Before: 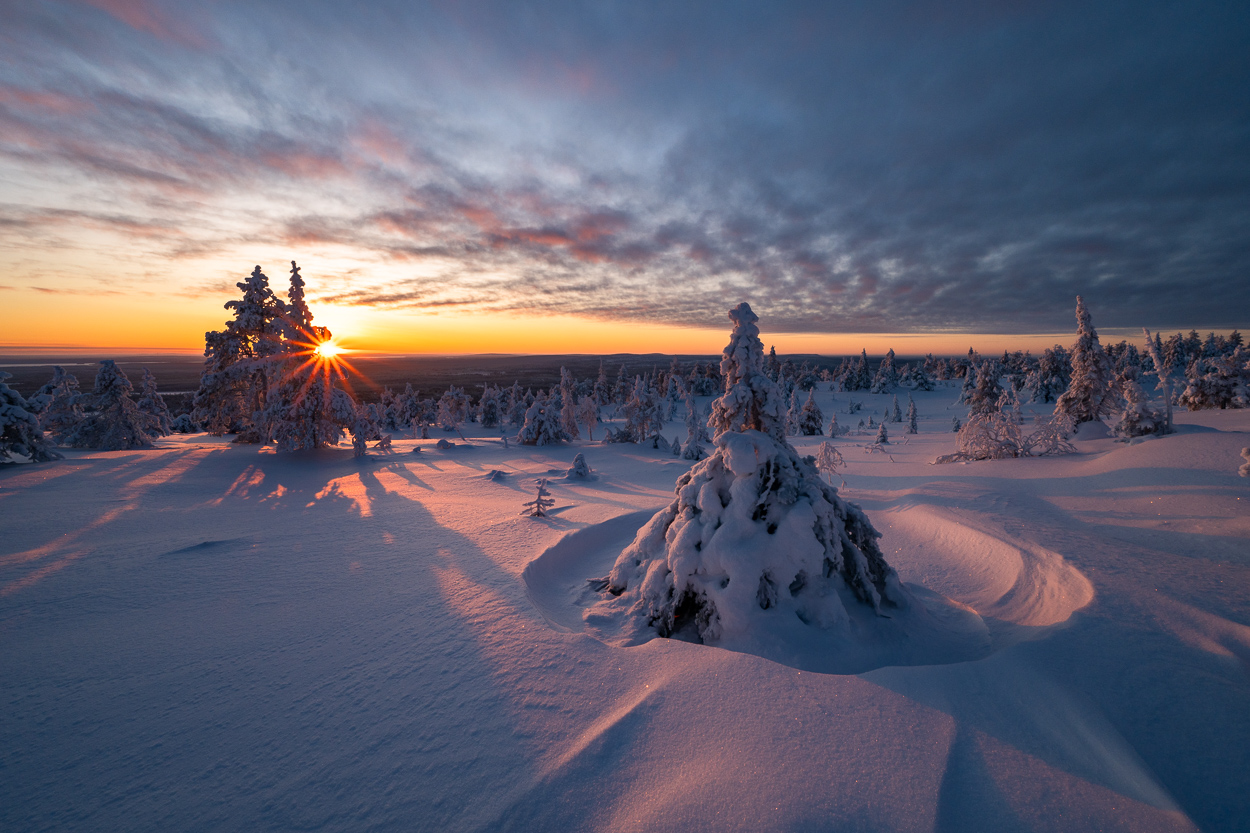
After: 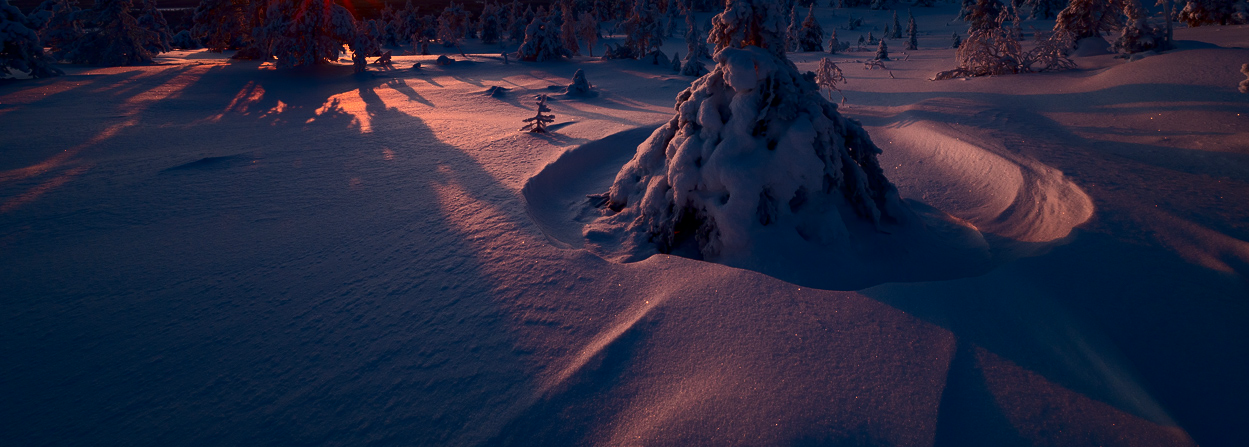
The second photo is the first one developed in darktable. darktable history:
crop and rotate: top 46.237%
tone equalizer: on, module defaults
contrast brightness saturation: contrast 0.24, brightness -0.24, saturation 0.14
